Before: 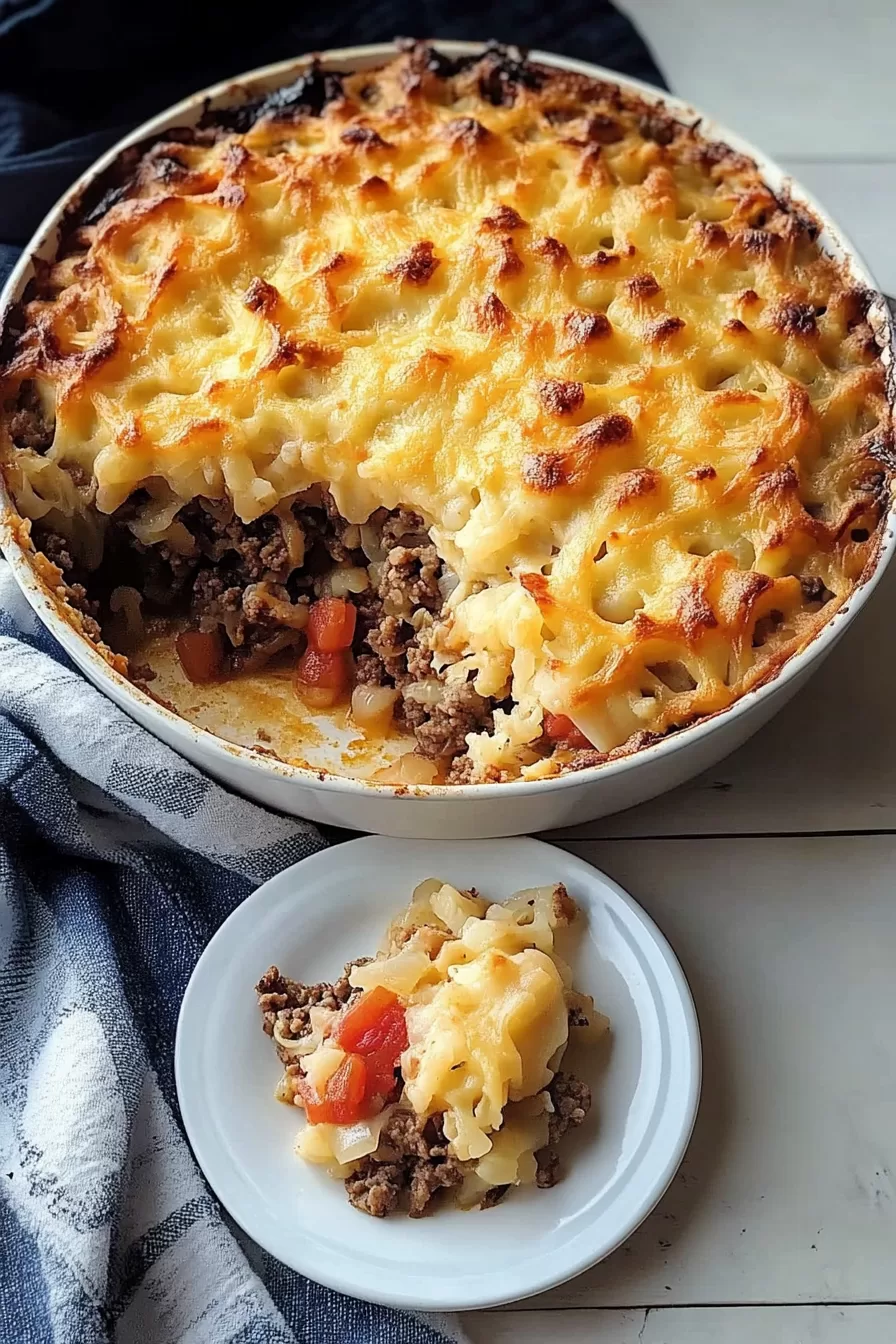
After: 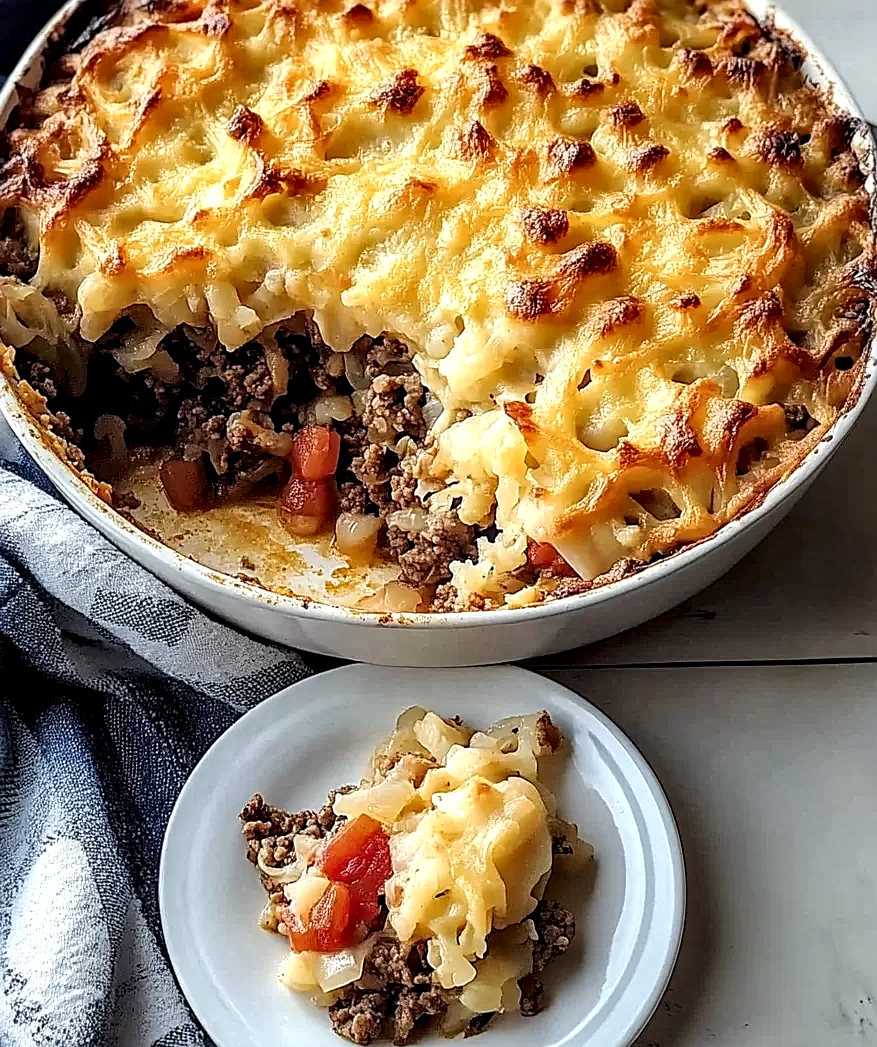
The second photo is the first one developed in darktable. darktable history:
sharpen: on, module defaults
local contrast: highlights 60%, shadows 60%, detail 160%
crop and rotate: left 1.814%, top 12.818%, right 0.25%, bottom 9.225%
